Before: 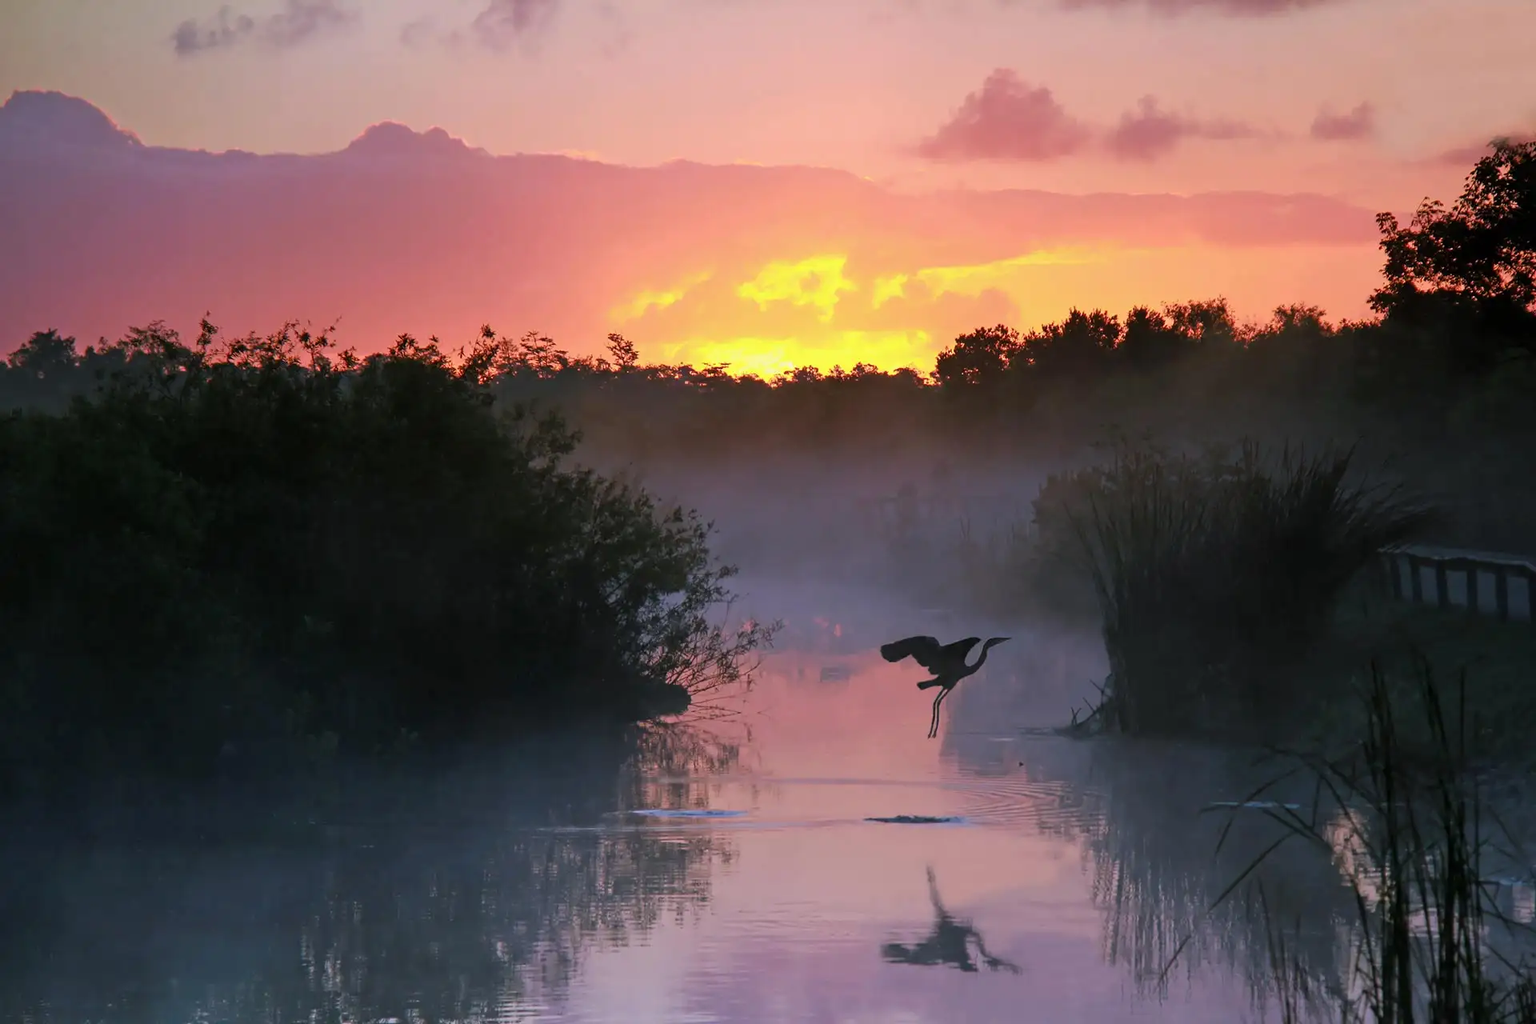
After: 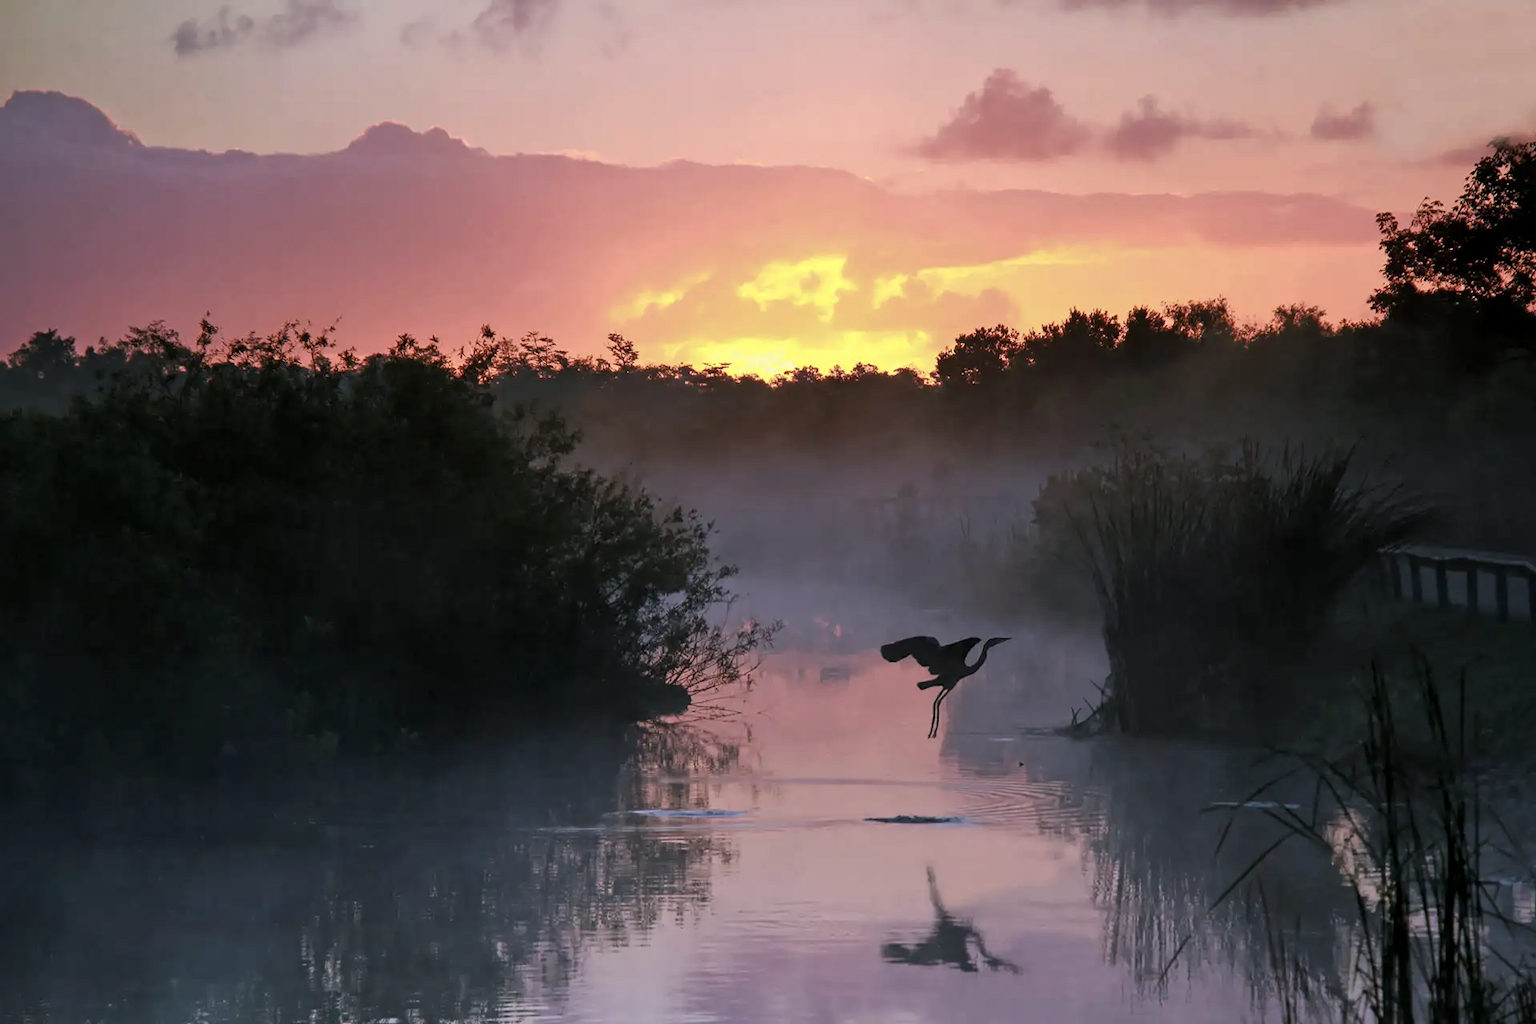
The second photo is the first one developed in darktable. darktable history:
local contrast: mode bilateral grid, contrast 20, coarseness 50, detail 119%, midtone range 0.2
contrast brightness saturation: contrast 0.062, brightness -0.014, saturation -0.243
